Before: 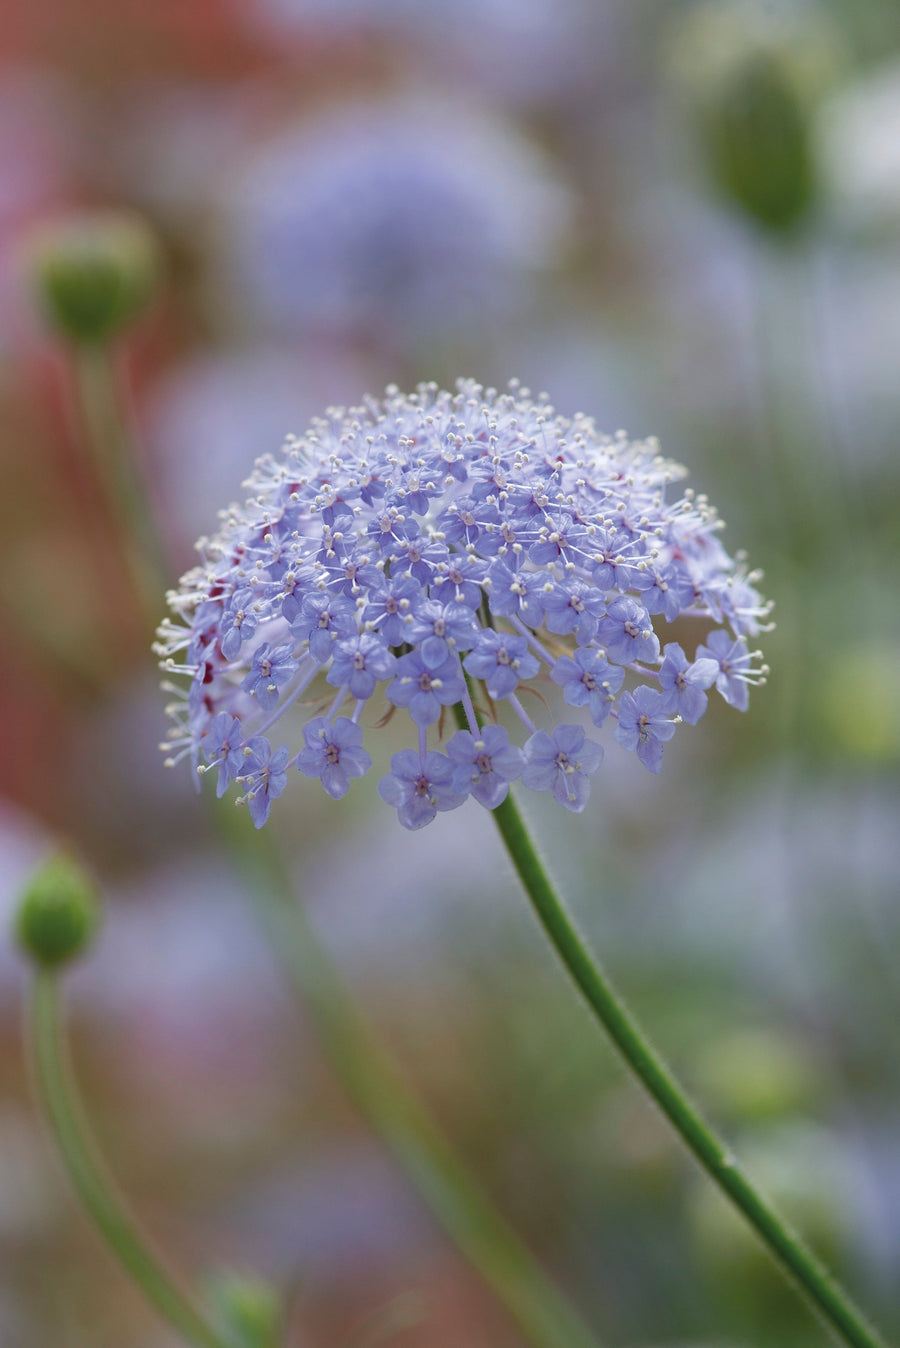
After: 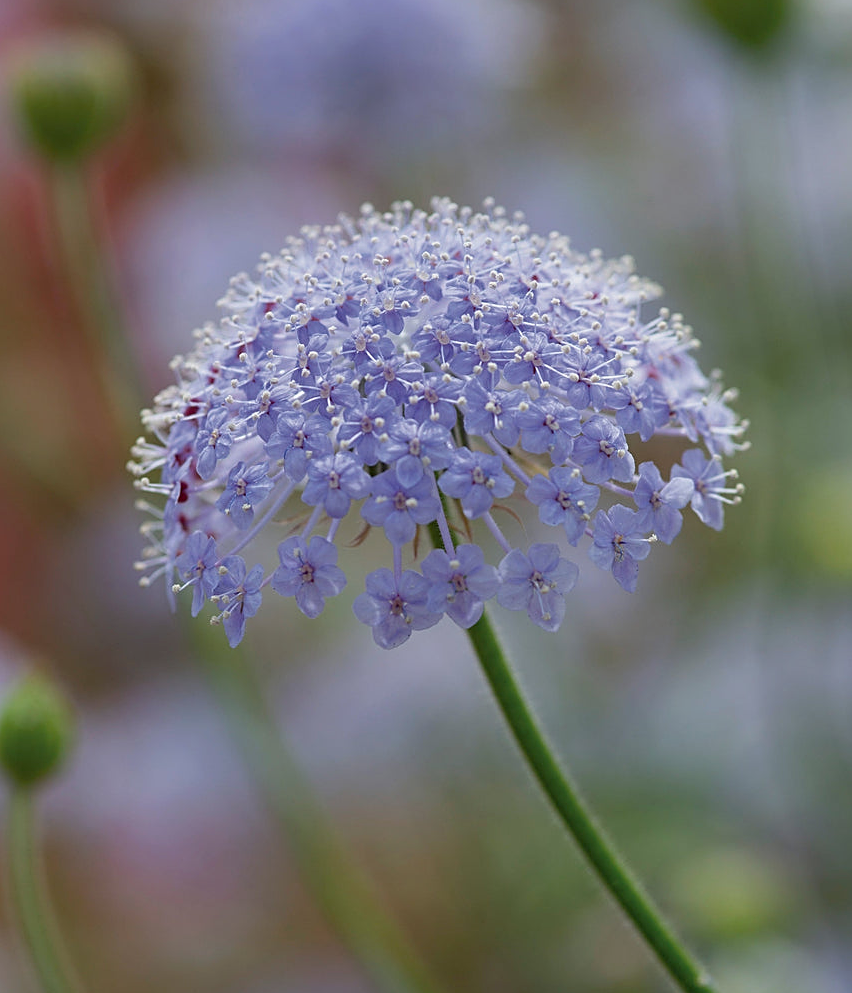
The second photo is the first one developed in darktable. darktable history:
sharpen: on, module defaults
exposure: black level correction 0.006, exposure -0.22 EV, compensate exposure bias true, compensate highlight preservation false
crop and rotate: left 2.833%, top 13.456%, right 2.463%, bottom 12.878%
